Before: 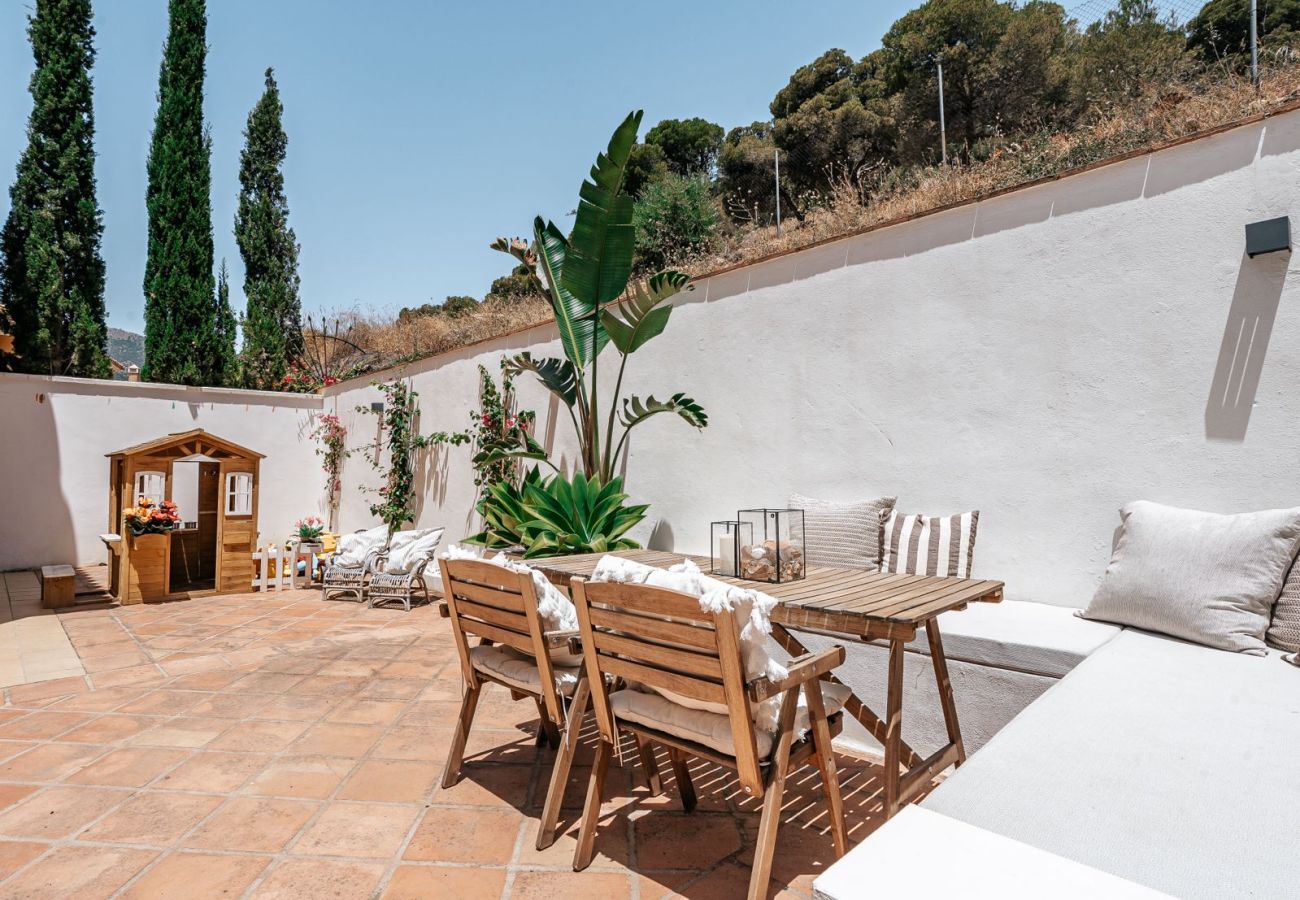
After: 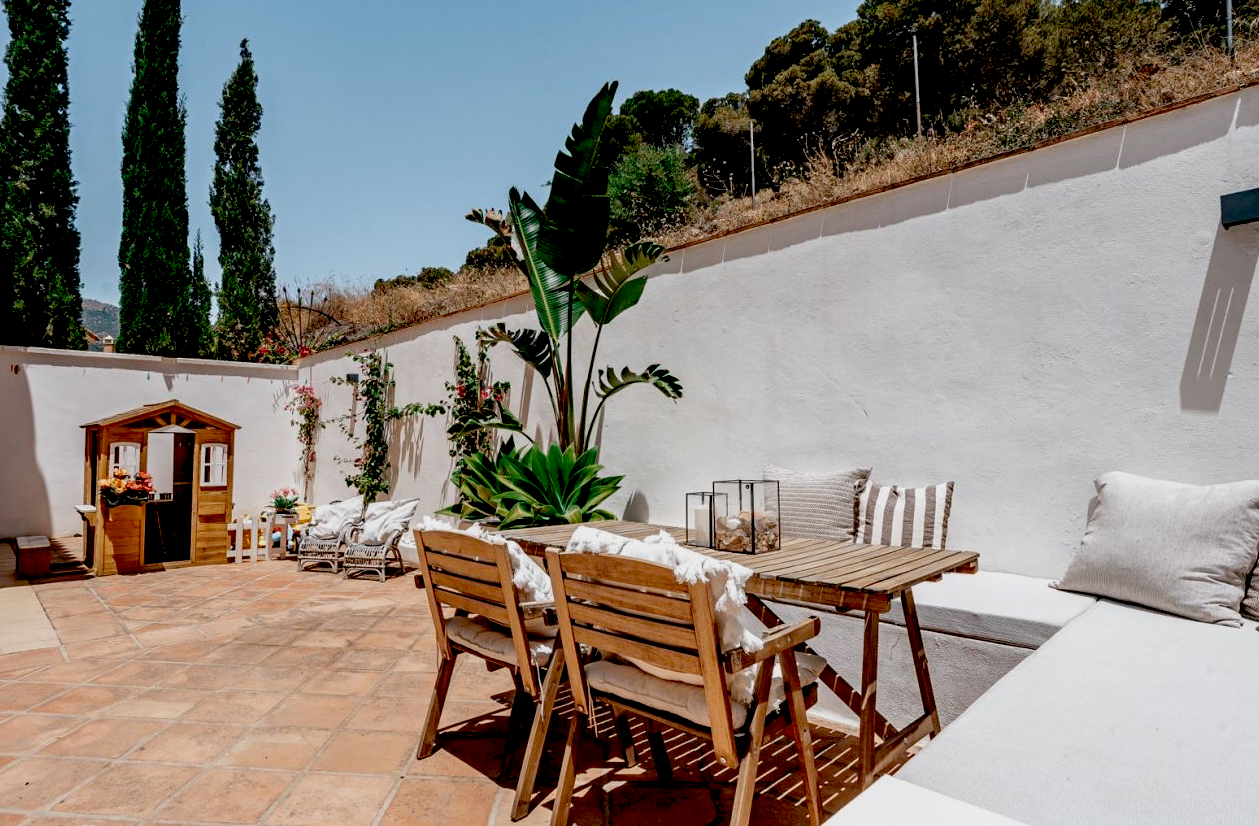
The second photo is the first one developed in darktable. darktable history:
crop: left 1.964%, top 3.251%, right 1.122%, bottom 4.933%
exposure: black level correction 0.046, exposure -0.228 EV, compensate highlight preservation false
